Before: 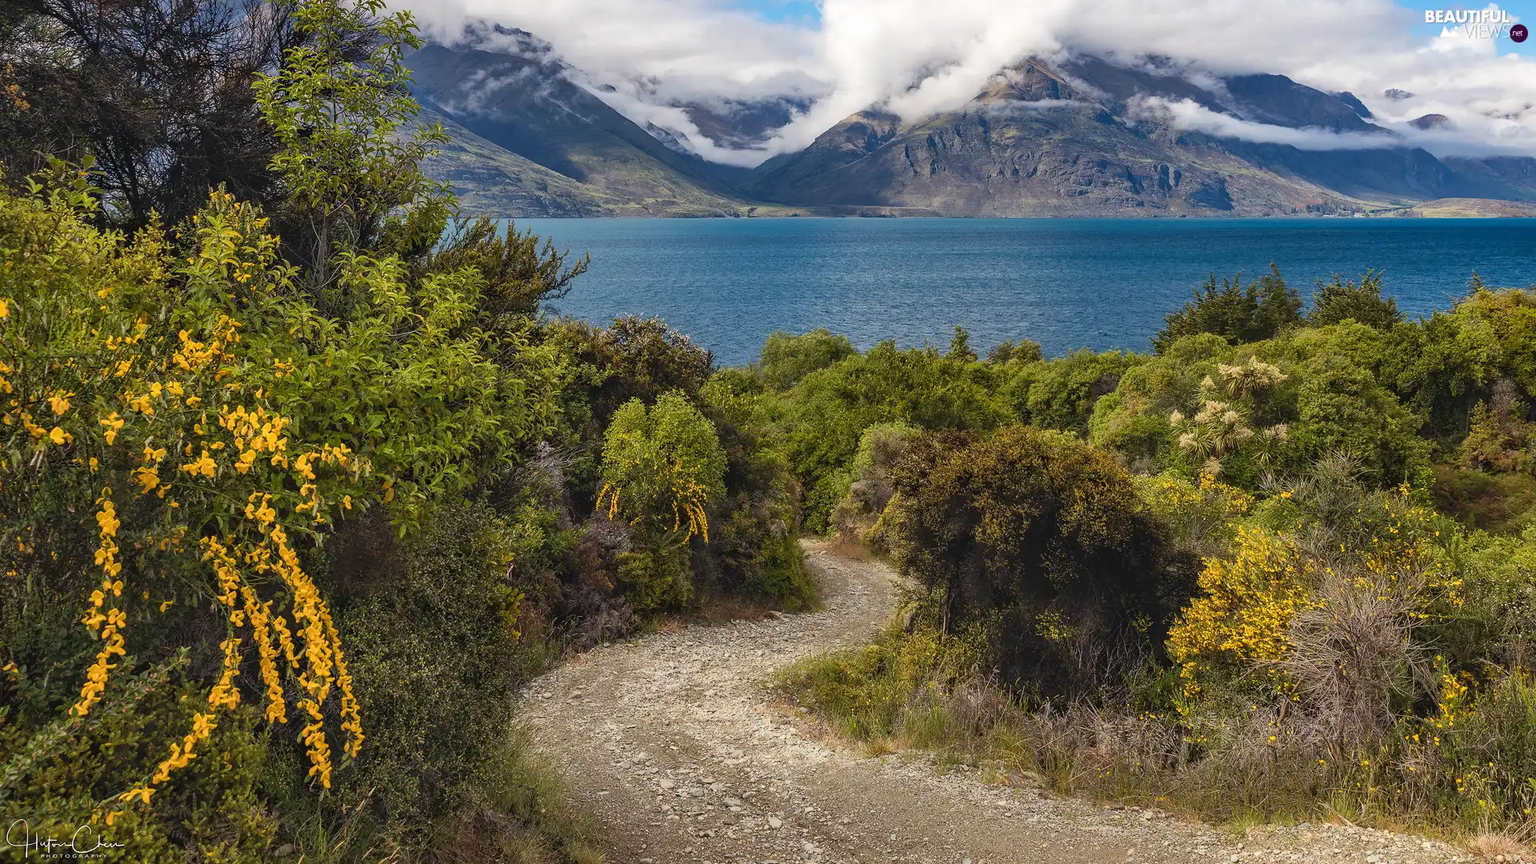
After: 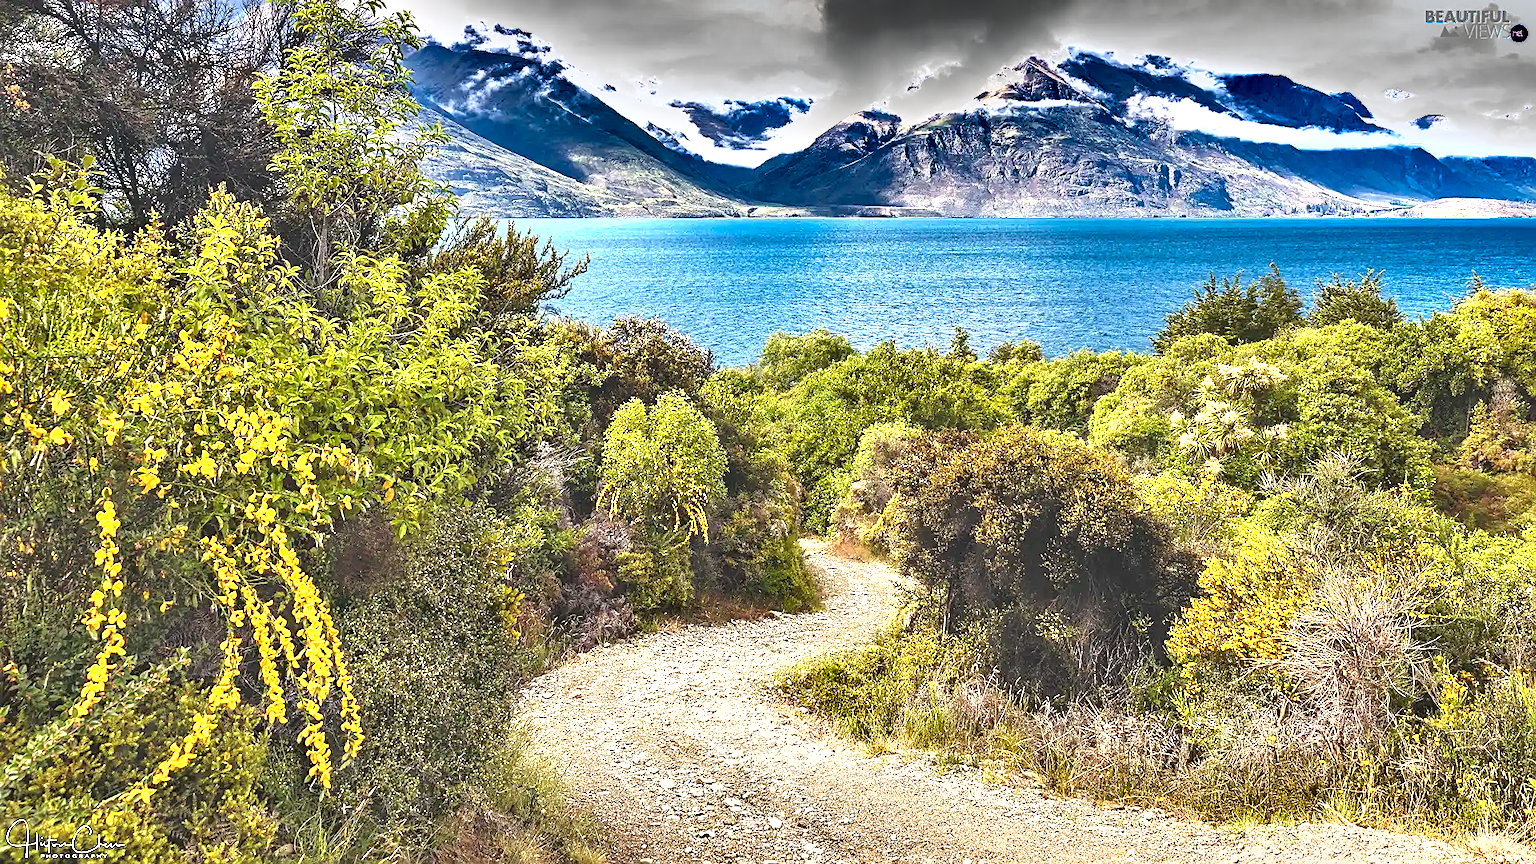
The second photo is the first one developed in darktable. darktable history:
exposure: exposure 1.998 EV, compensate highlight preservation false
shadows and highlights: shadows 39.7, highlights -55.46, low approximation 0.01, soften with gaussian
sharpen: on, module defaults
